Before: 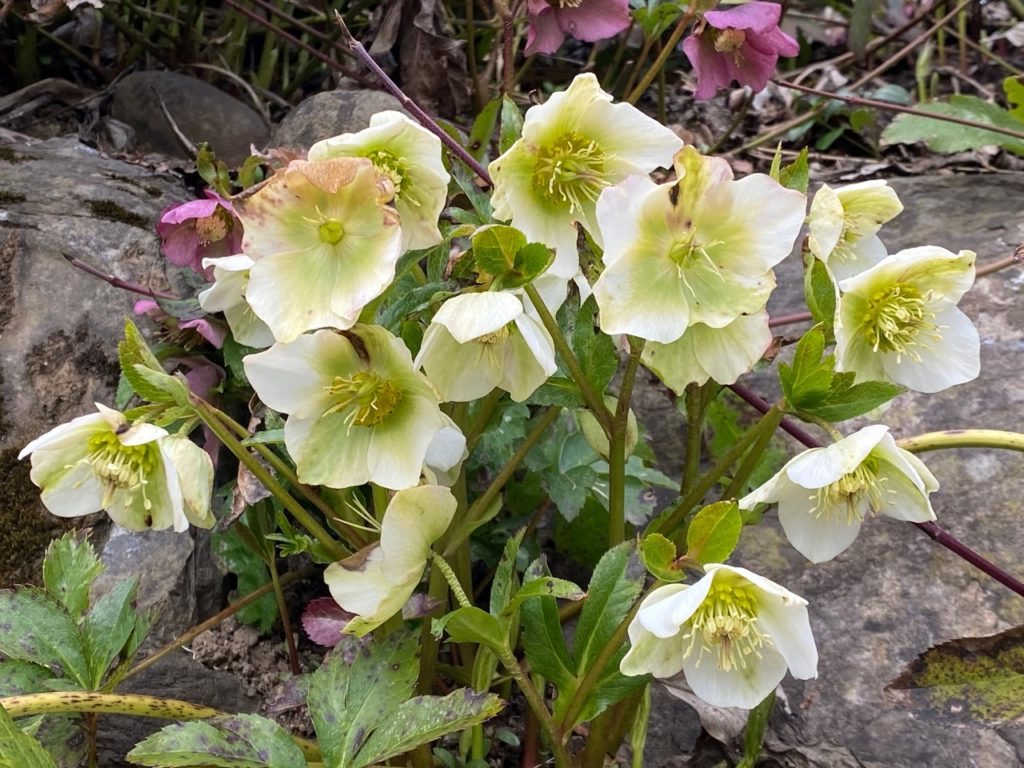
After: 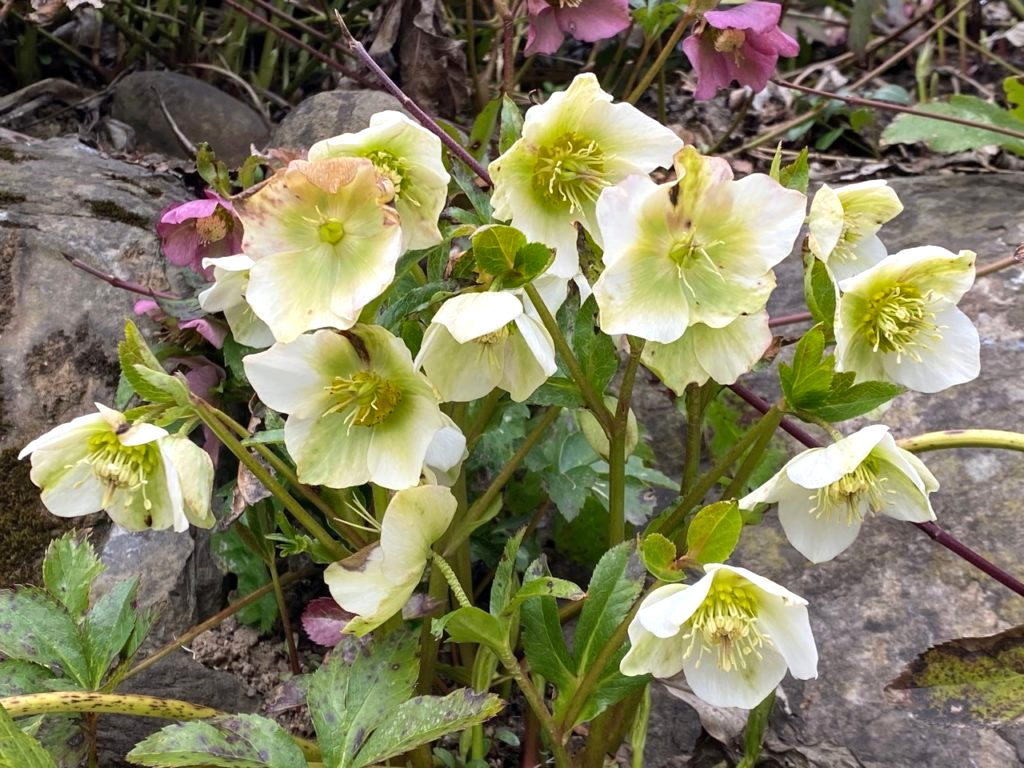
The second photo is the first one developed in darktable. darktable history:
shadows and highlights: soften with gaussian
exposure: exposure 0.2 EV, compensate highlight preservation false
